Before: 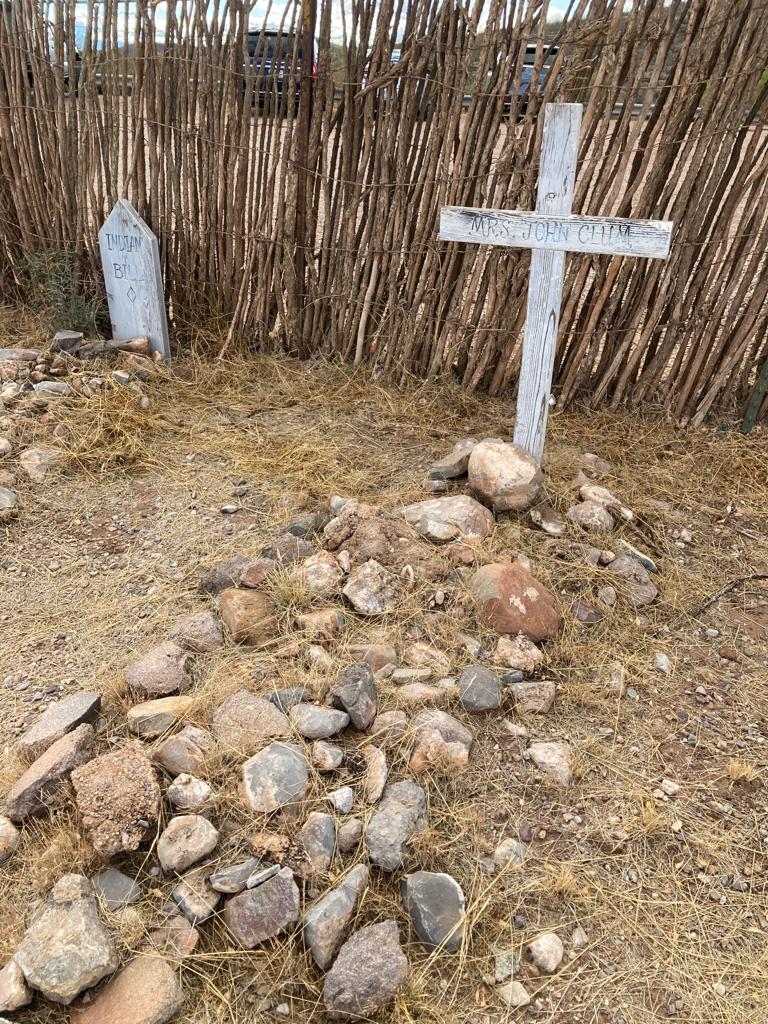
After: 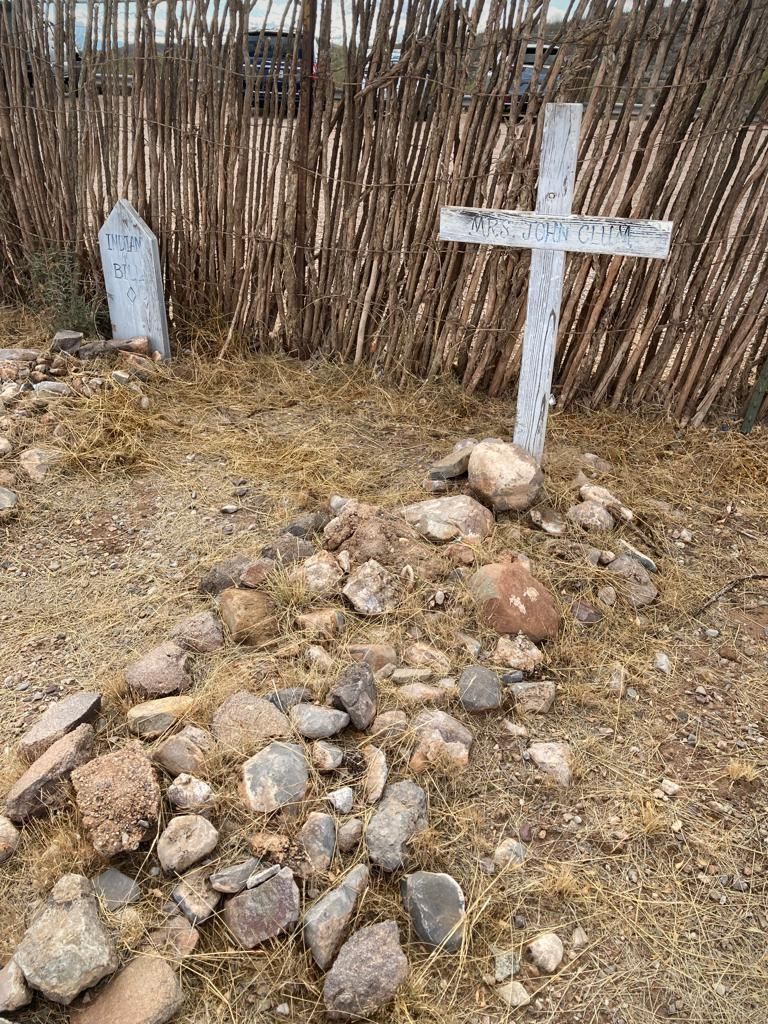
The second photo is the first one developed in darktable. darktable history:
shadows and highlights: soften with gaussian
vignetting: fall-off radius 82.57%, center (-0.037, 0.149)
